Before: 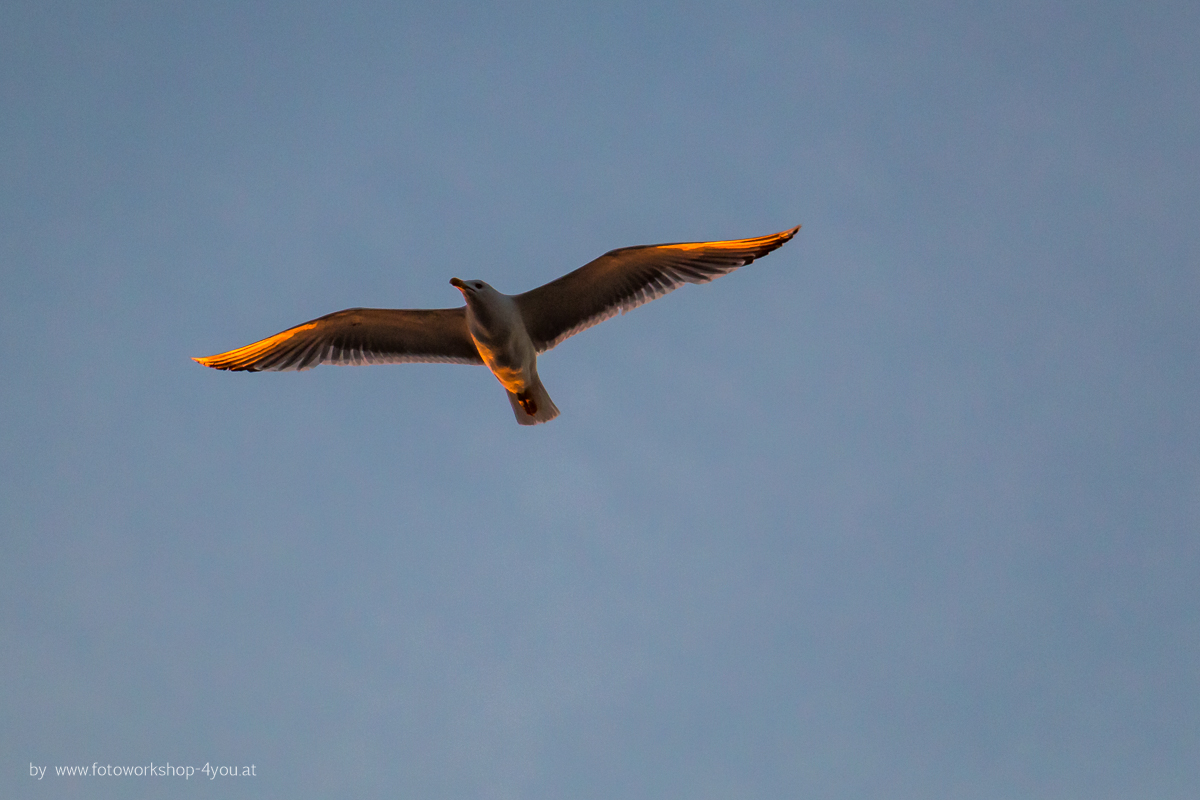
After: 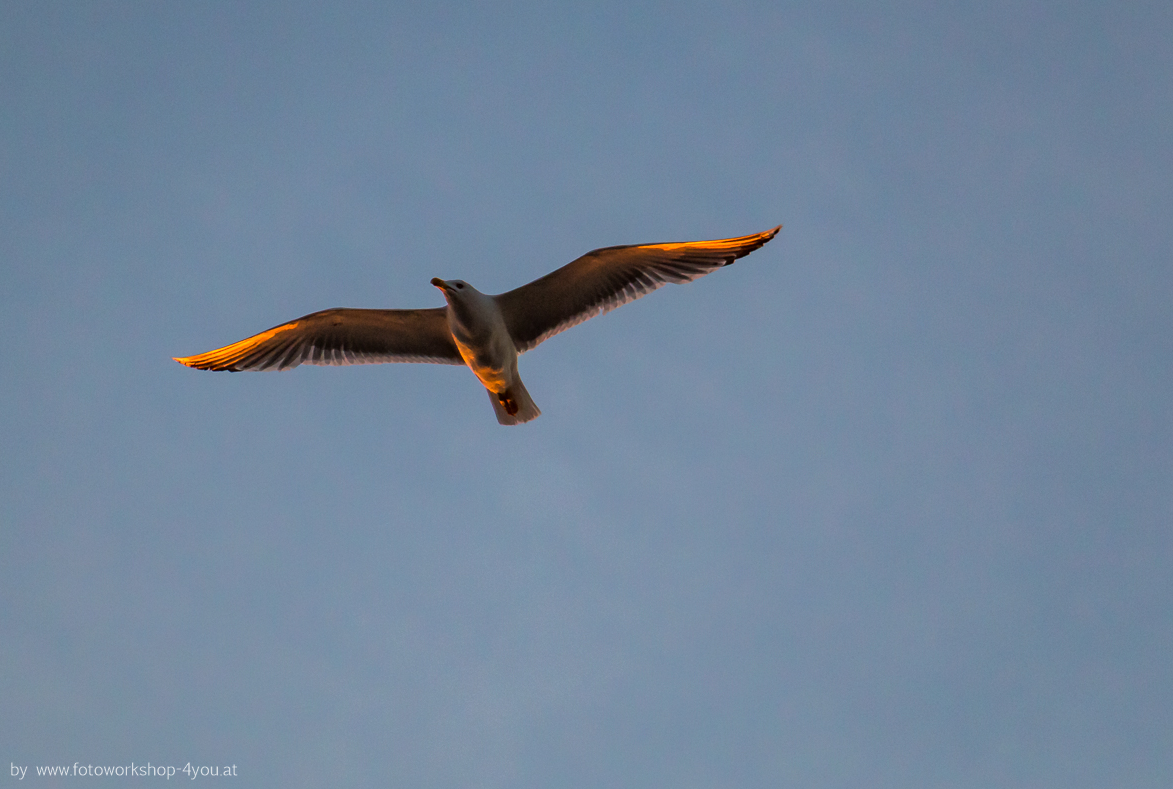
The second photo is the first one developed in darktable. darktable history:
crop and rotate: left 1.649%, right 0.597%, bottom 1.281%
